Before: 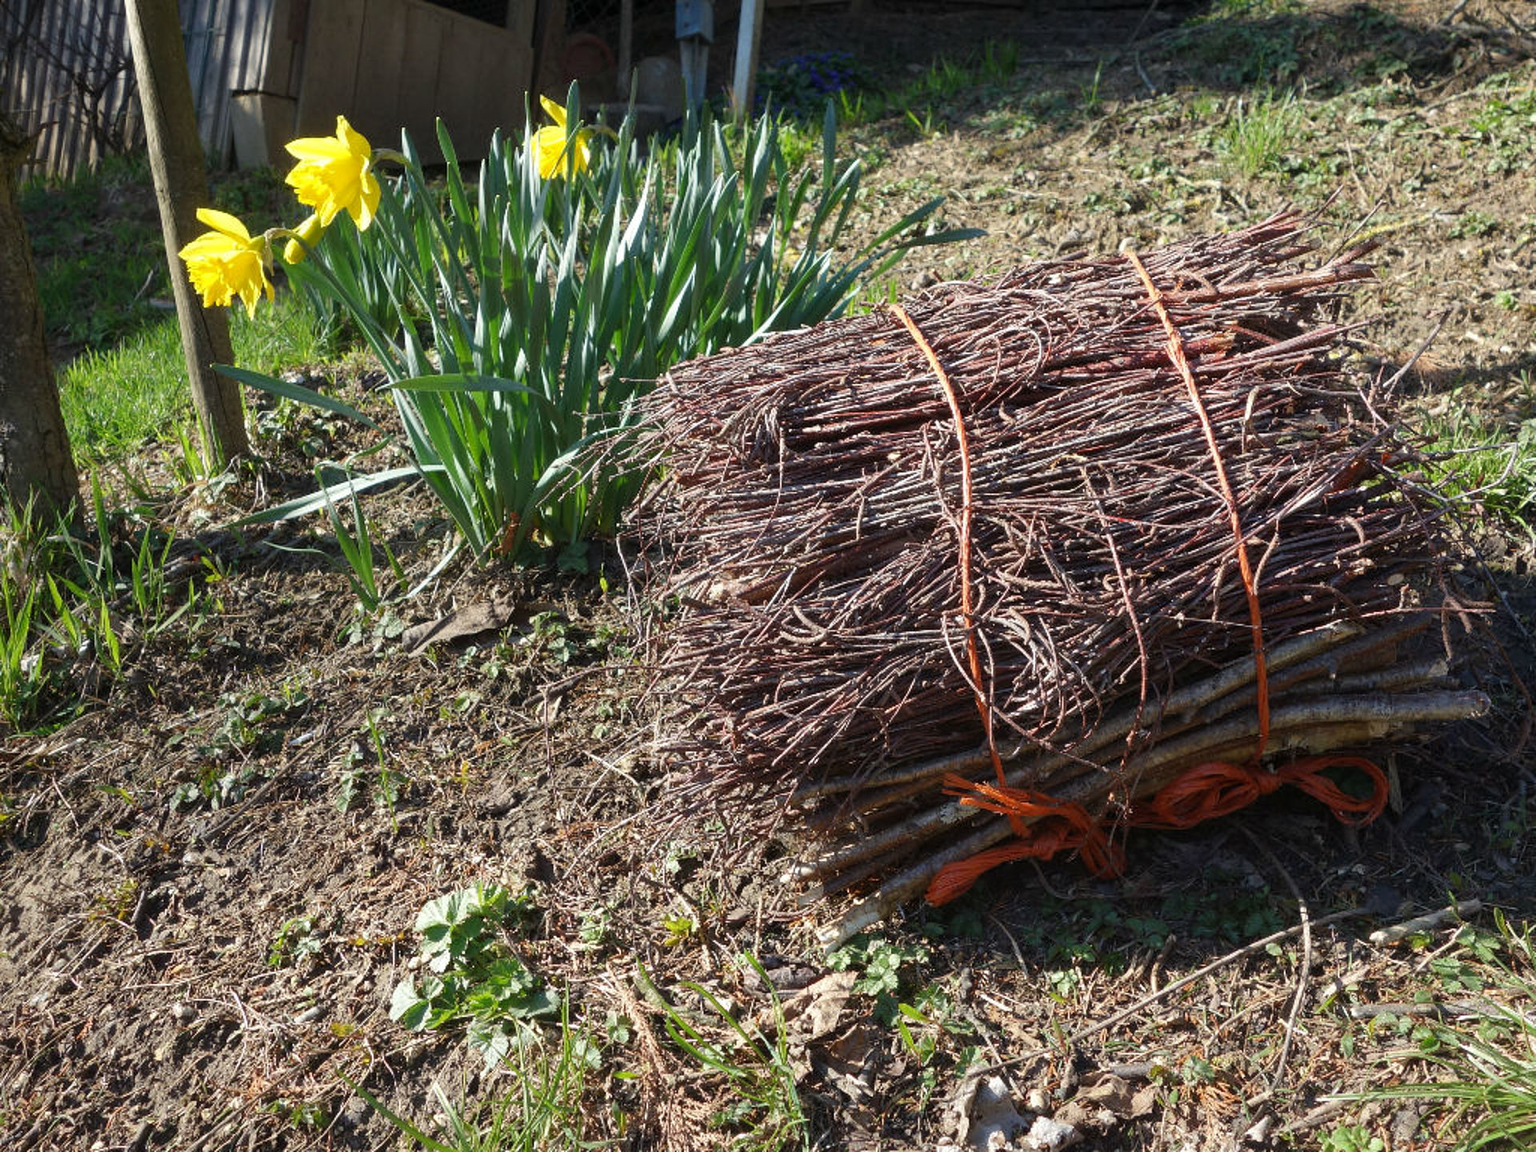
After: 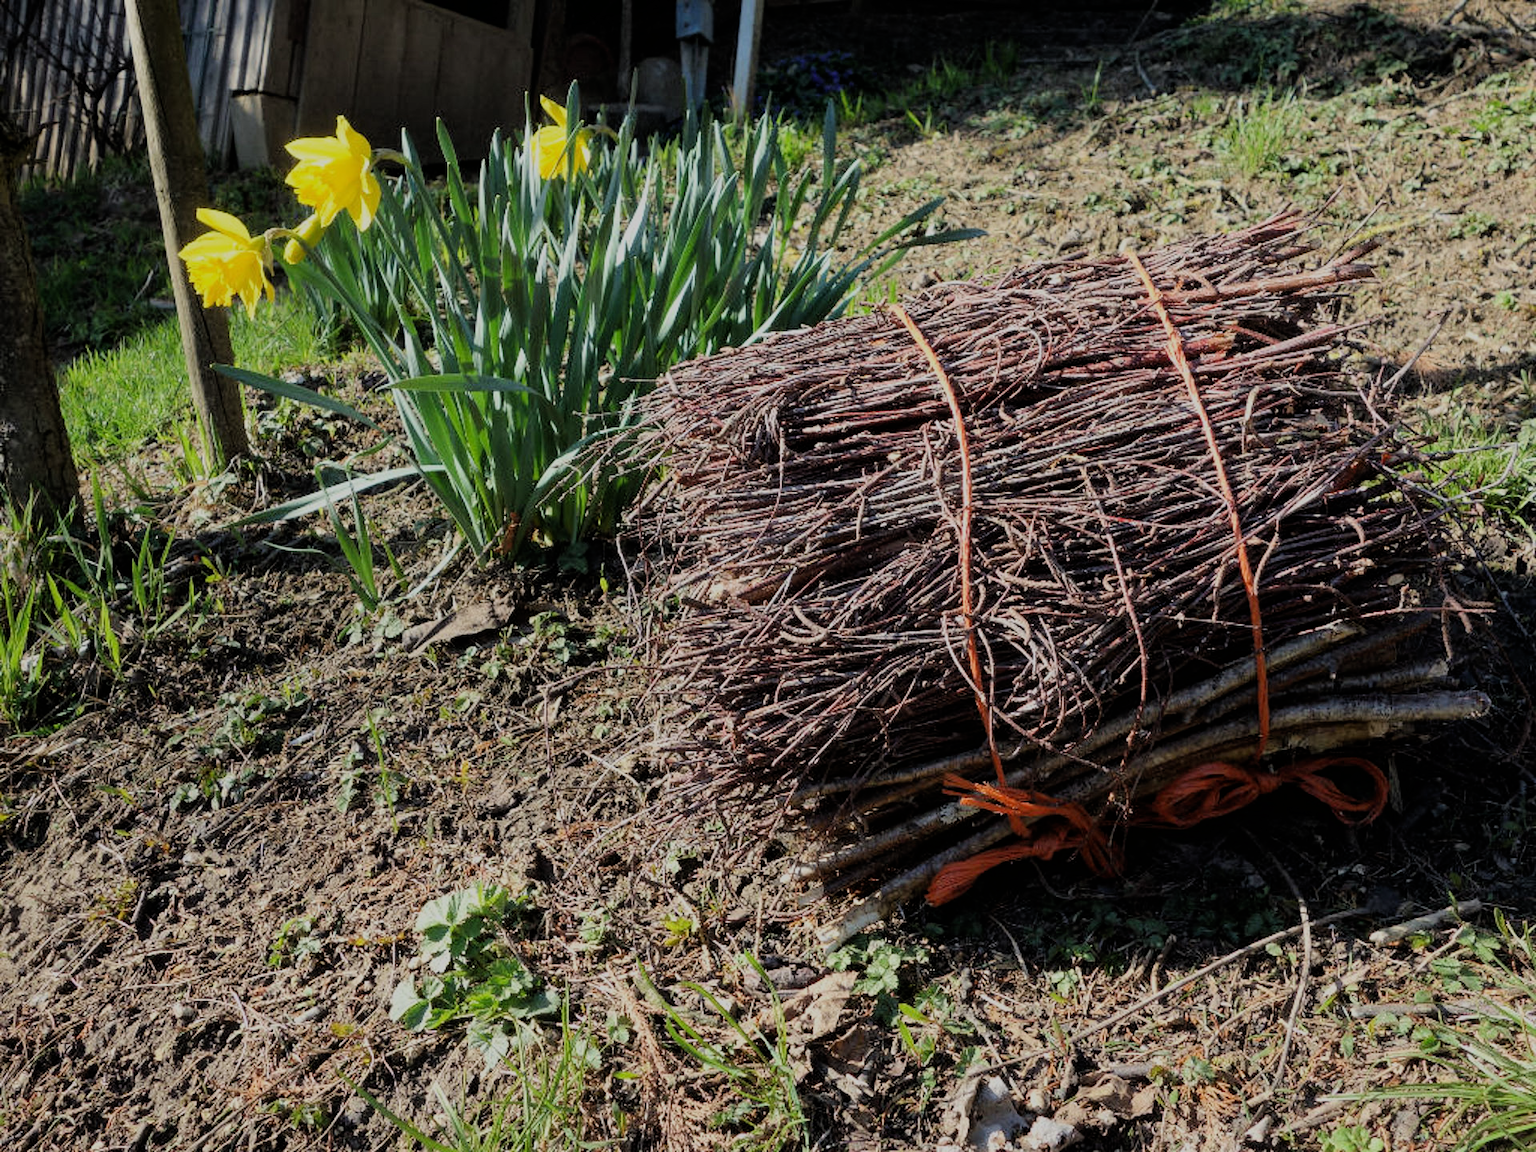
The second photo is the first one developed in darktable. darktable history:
filmic rgb: black relative exposure -6.13 EV, white relative exposure 6.94 EV, hardness 2.24, color science v6 (2022)
